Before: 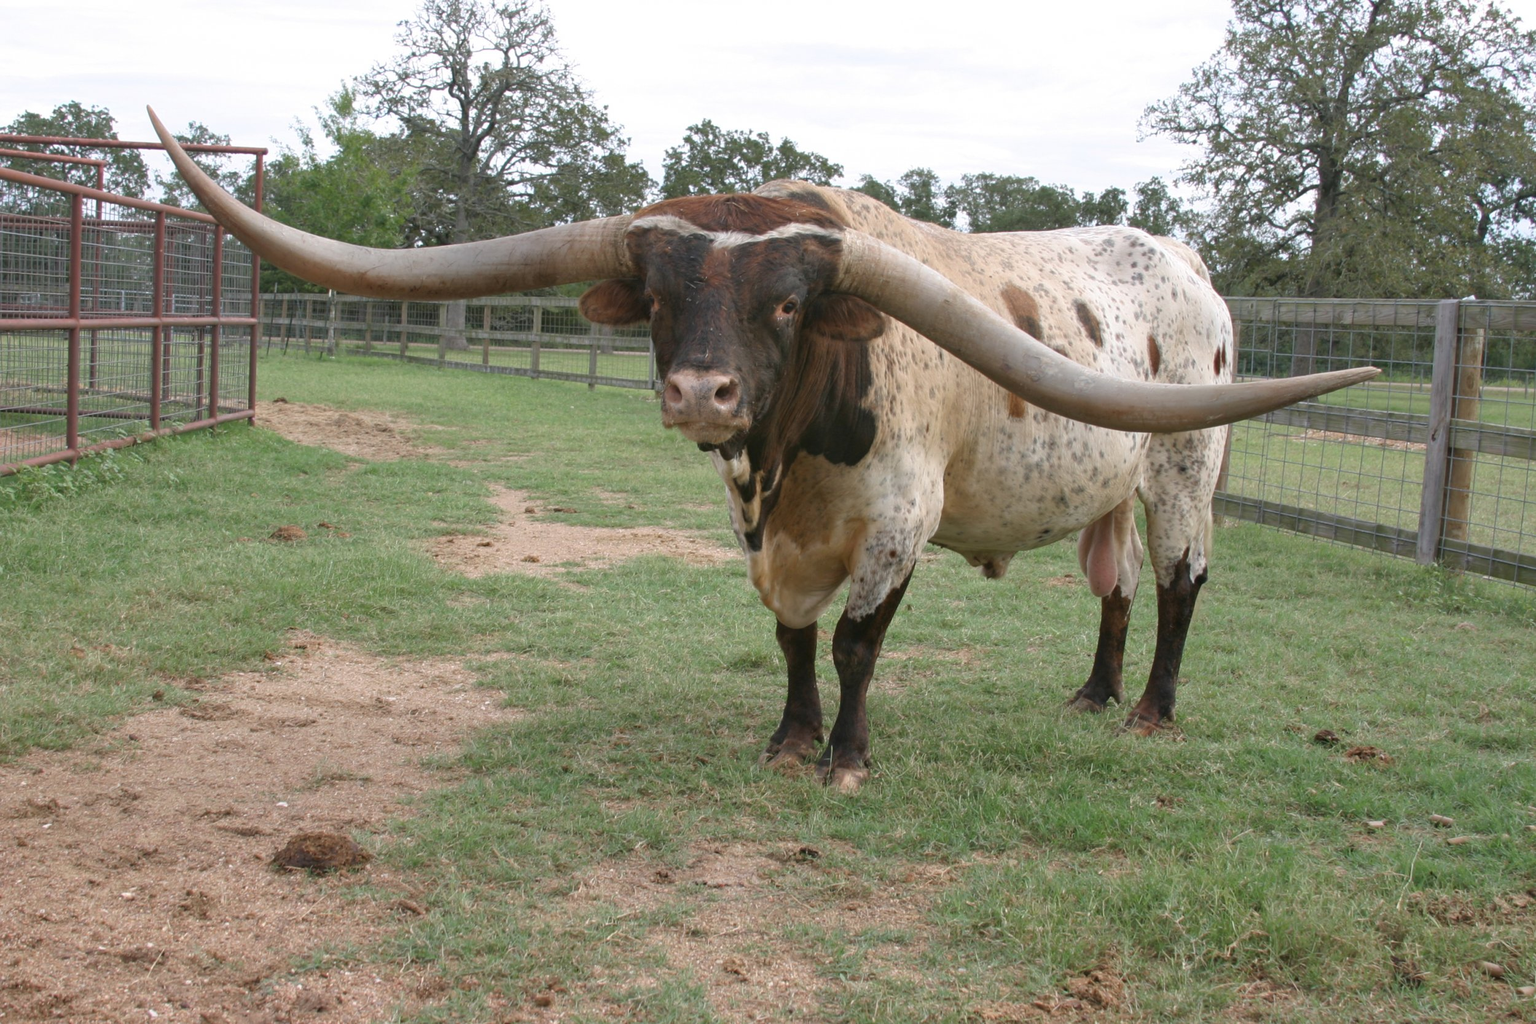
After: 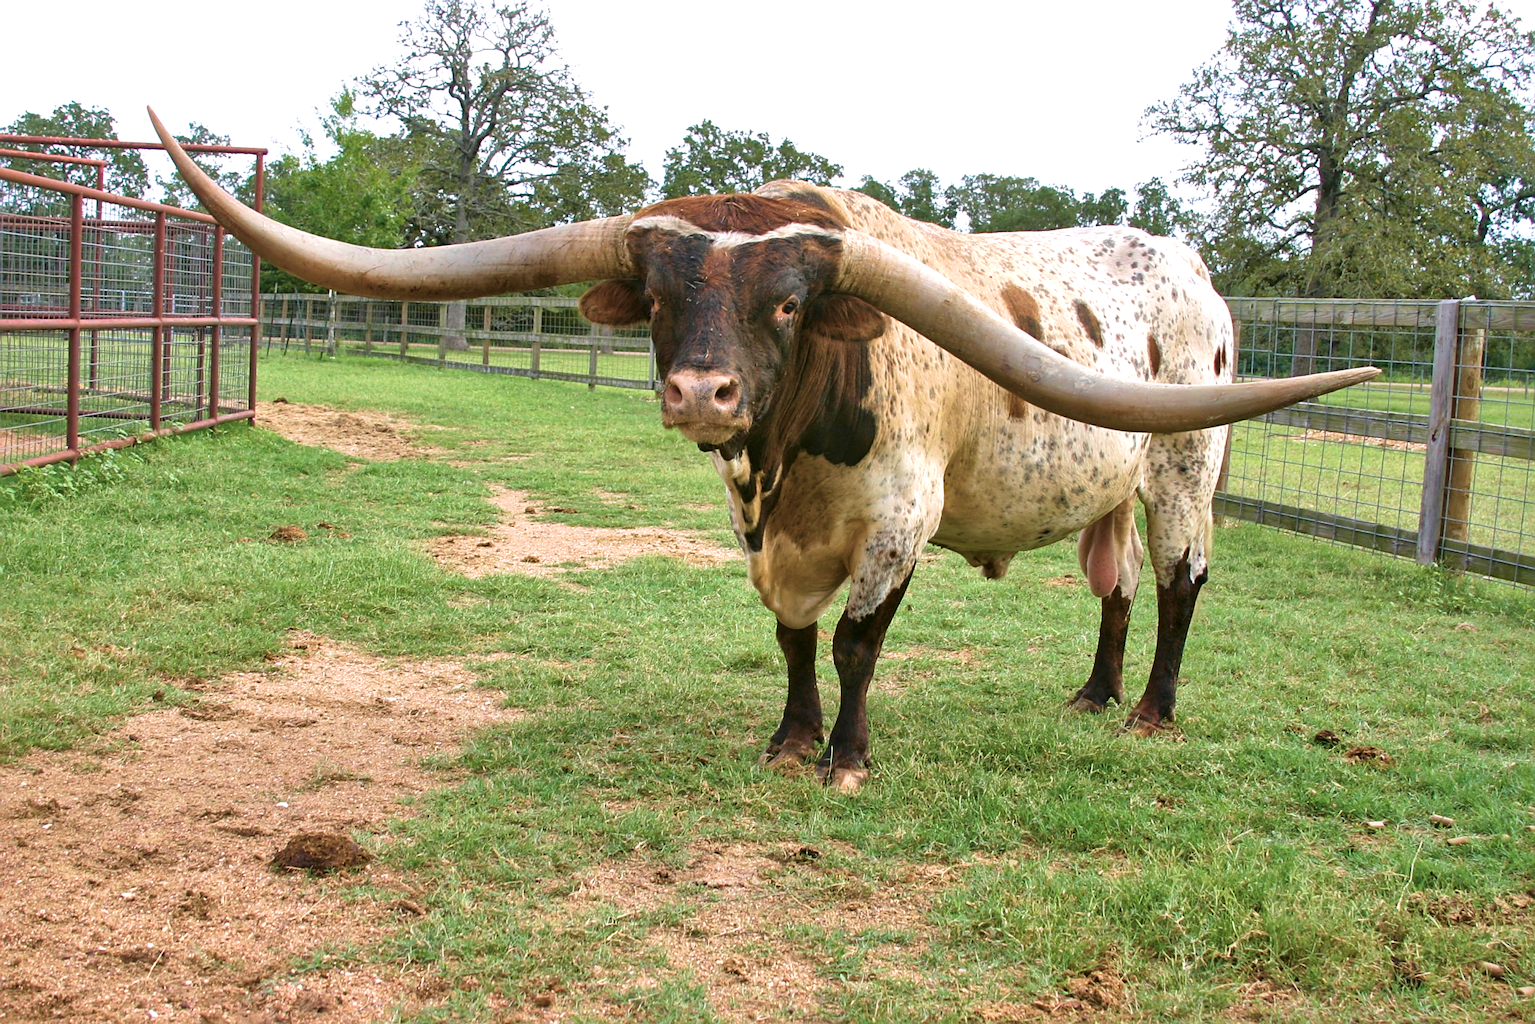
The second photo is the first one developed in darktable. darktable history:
local contrast: mode bilateral grid, contrast 25, coarseness 59, detail 152%, midtone range 0.2
sharpen: amount 0.469
velvia: strength 74.28%
exposure: exposure 0.372 EV, compensate highlight preservation false
